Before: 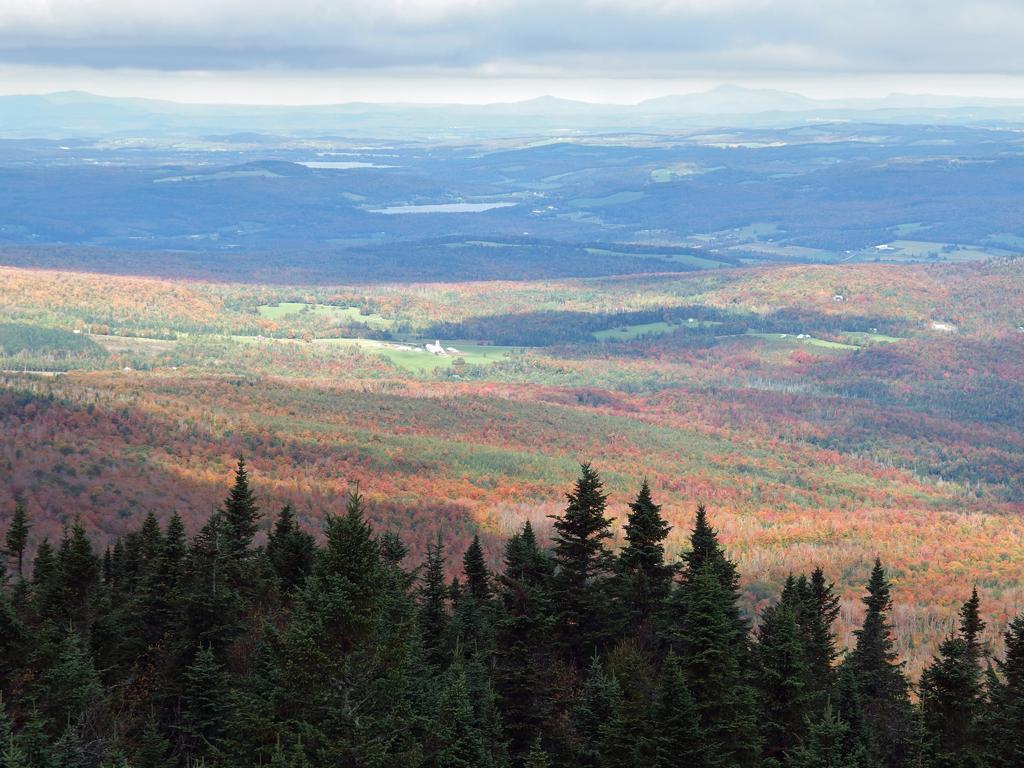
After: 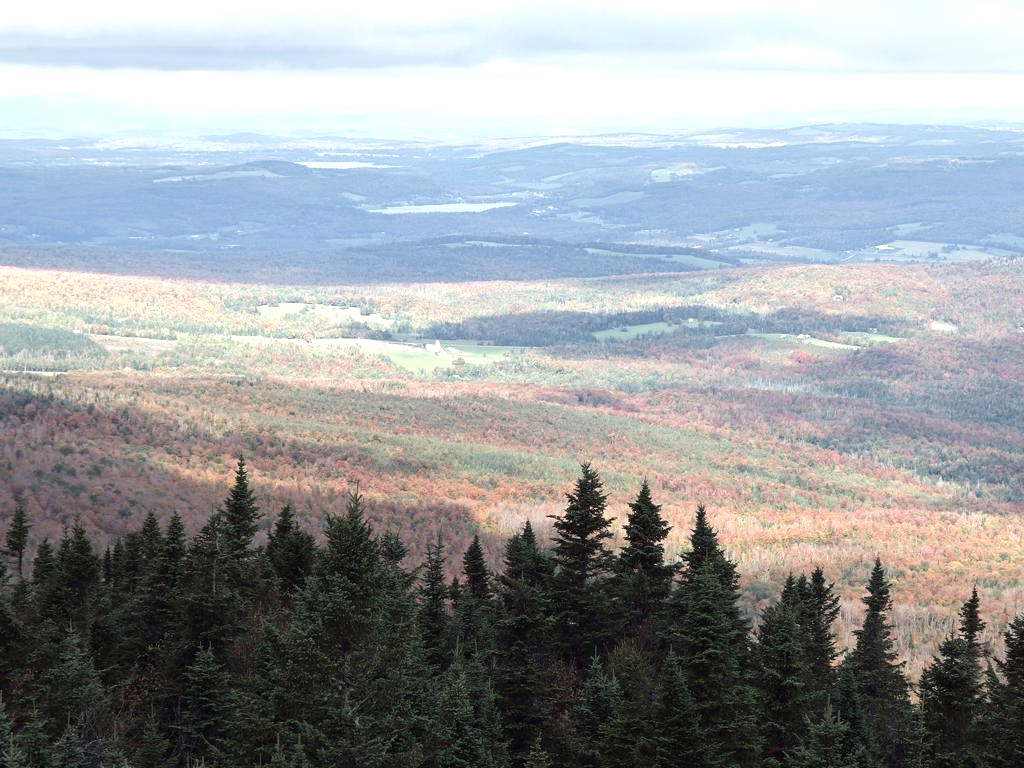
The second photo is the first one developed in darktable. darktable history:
contrast brightness saturation: contrast 0.099, saturation -0.38
exposure: exposure 0.58 EV, compensate highlight preservation false
